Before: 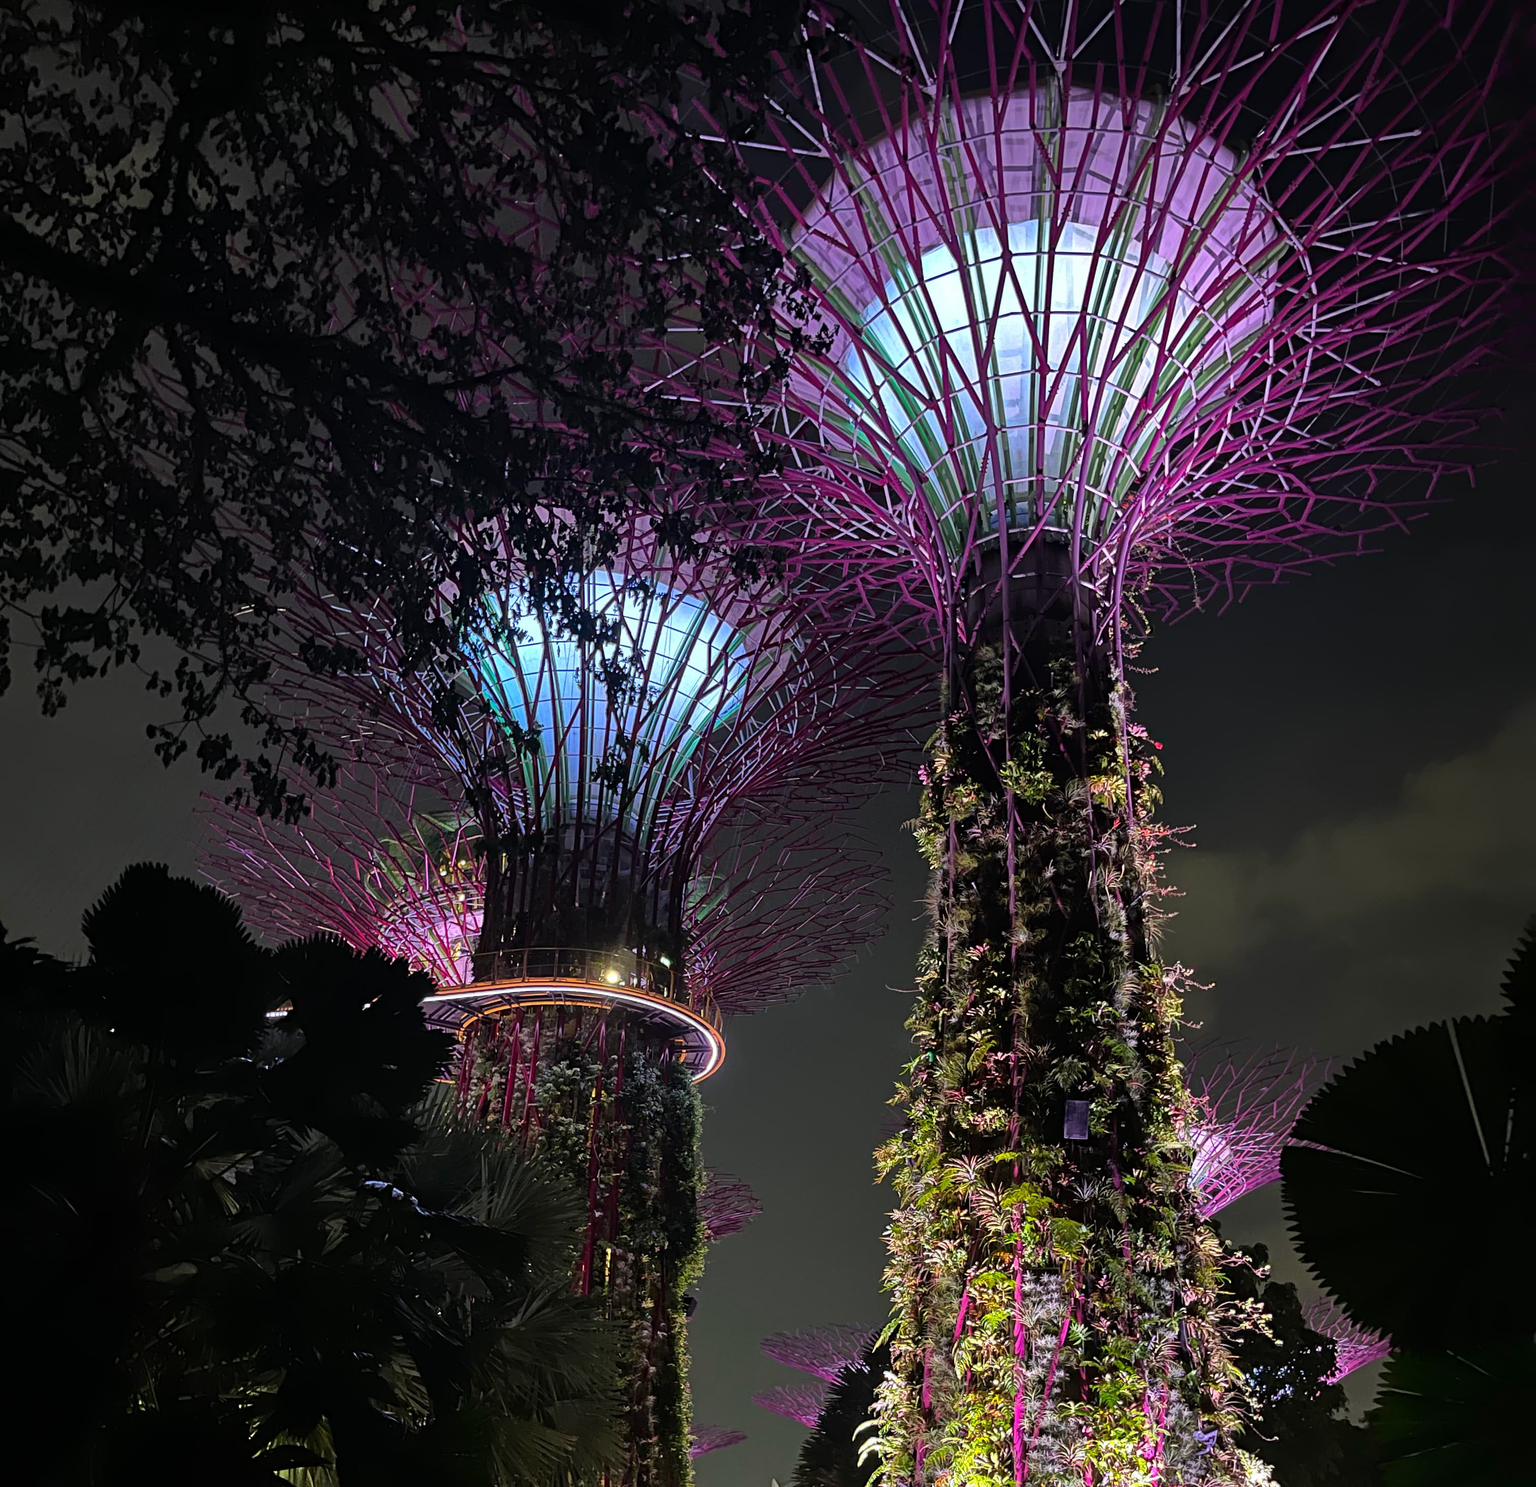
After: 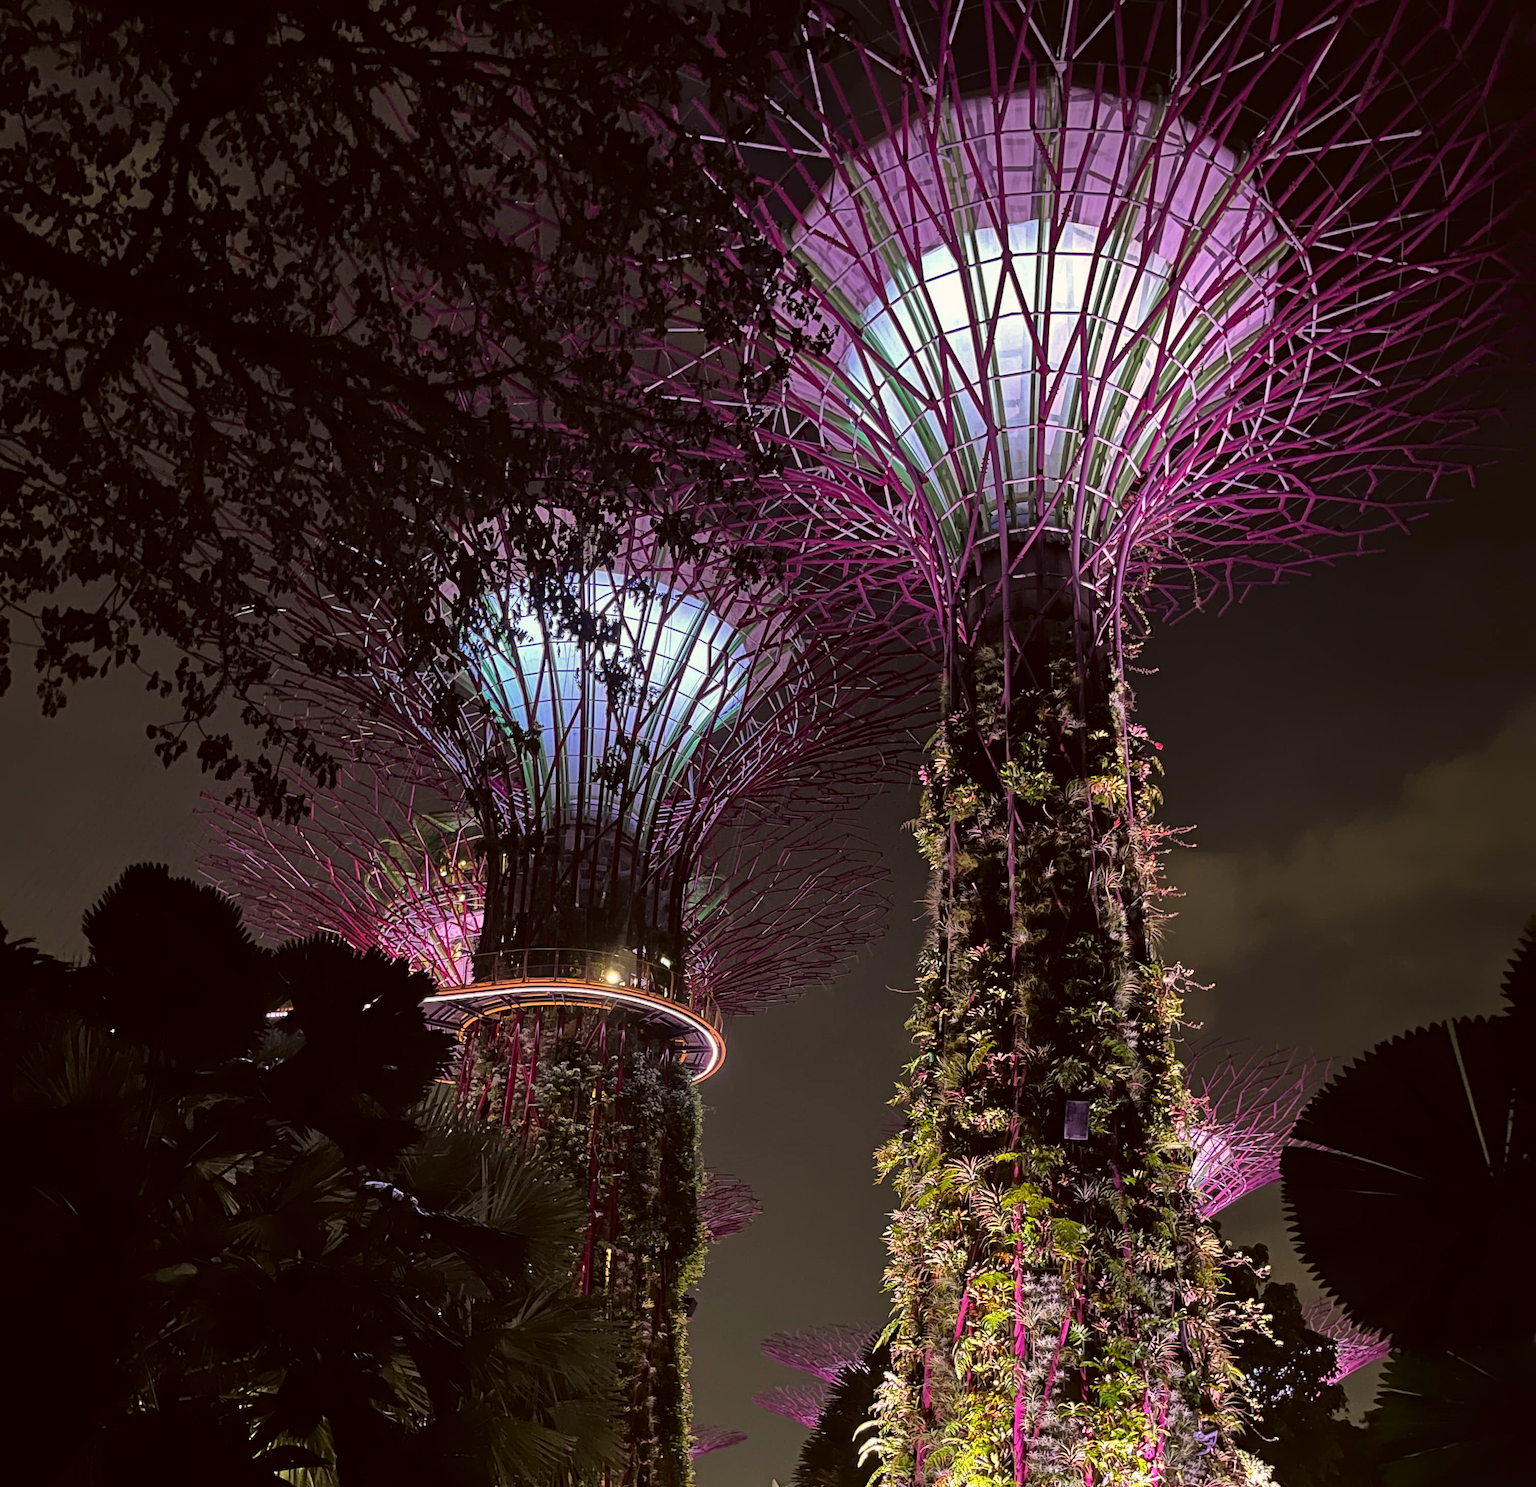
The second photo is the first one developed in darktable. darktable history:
color correction: highlights a* 6.67, highlights b* 8.19, shadows a* 5.65, shadows b* 7.25, saturation 0.888
local contrast: mode bilateral grid, contrast 15, coarseness 37, detail 105%, midtone range 0.2
